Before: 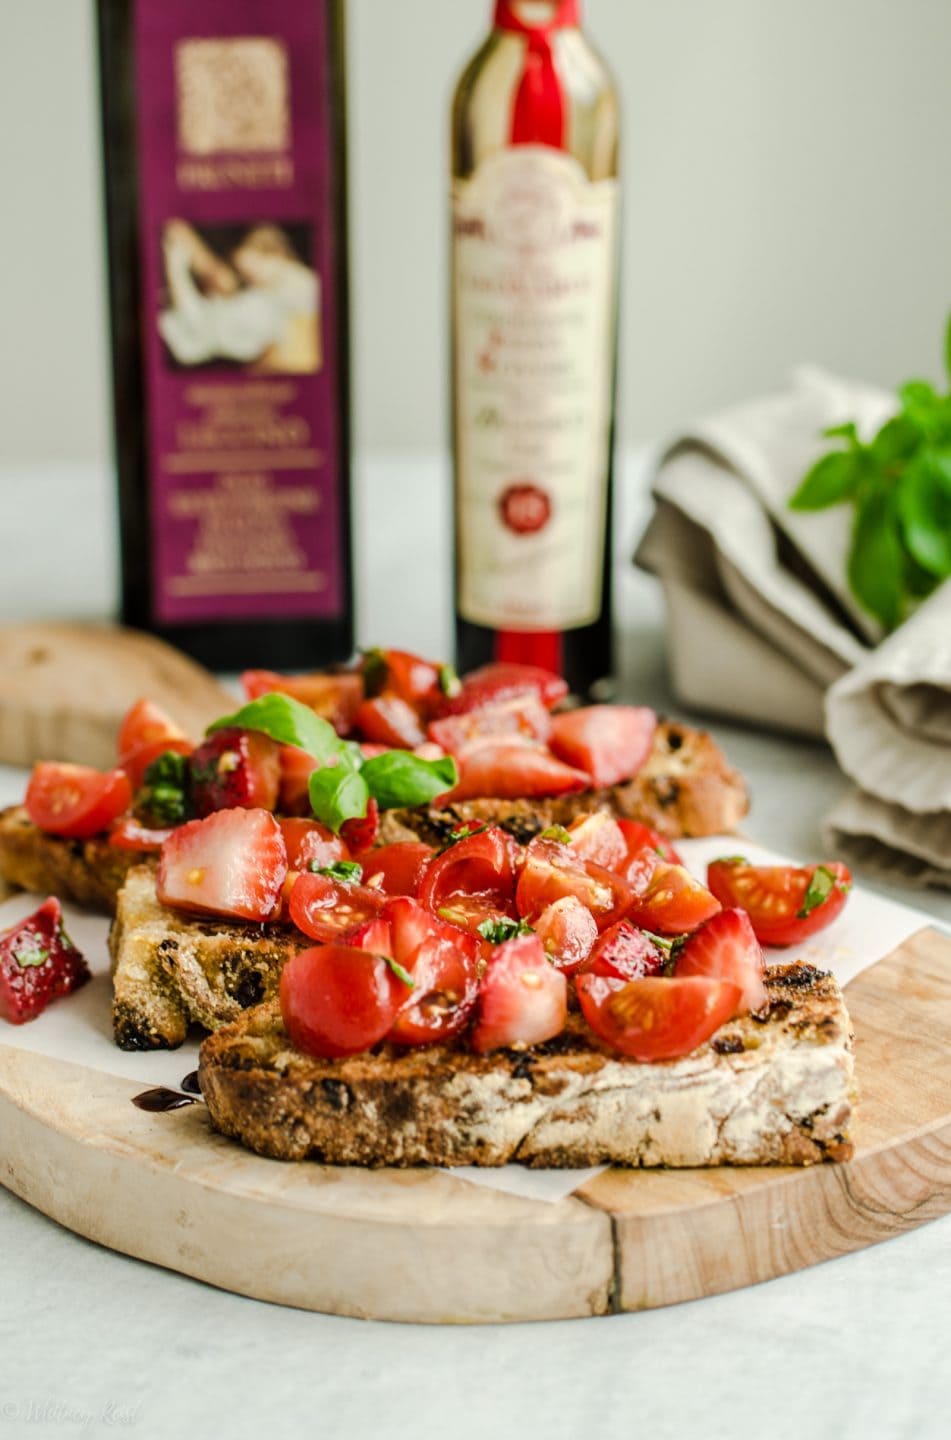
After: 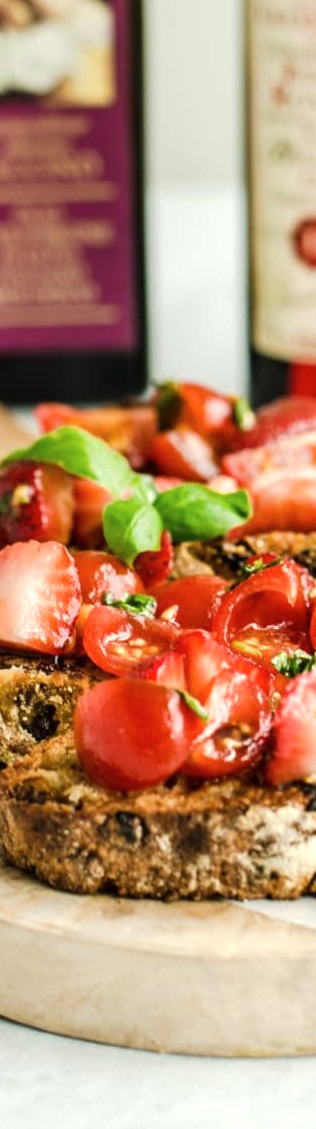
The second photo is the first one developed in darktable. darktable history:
contrast brightness saturation: saturation -0.048
exposure: exposure 0.375 EV, compensate highlight preservation false
crop and rotate: left 21.758%, top 18.56%, right 44.938%, bottom 2.993%
